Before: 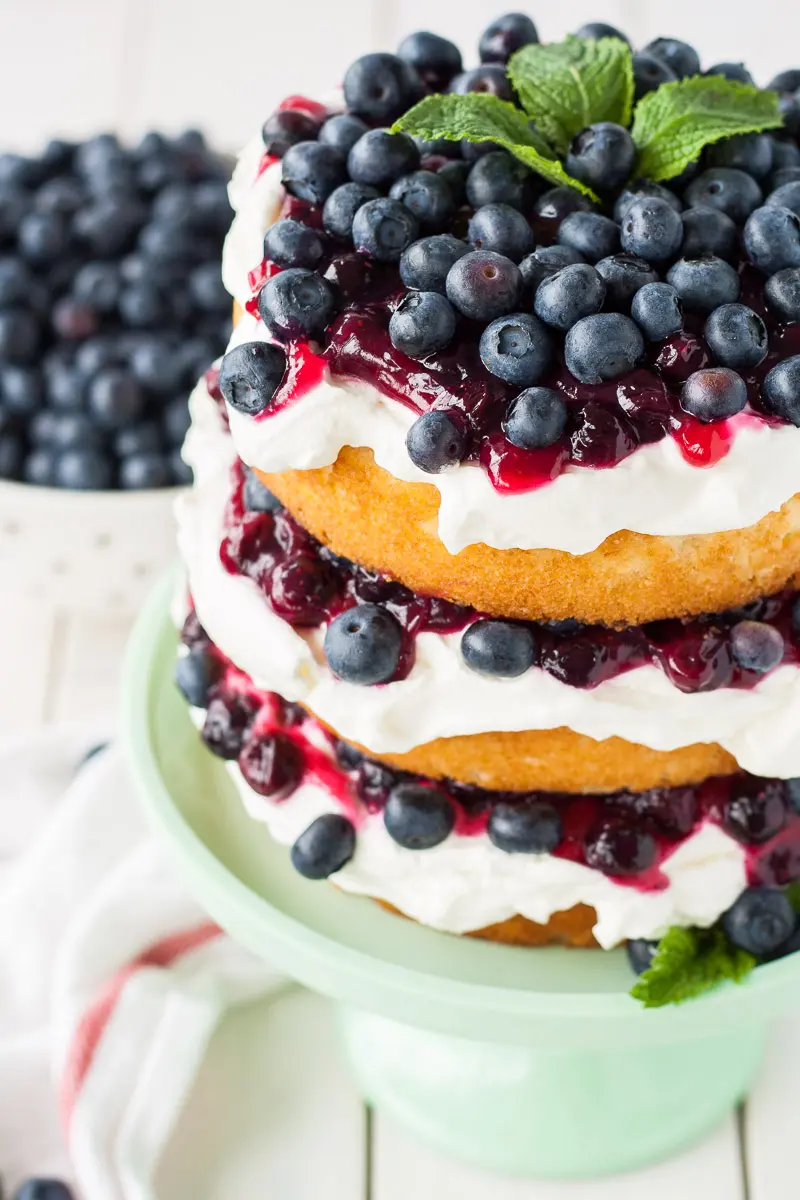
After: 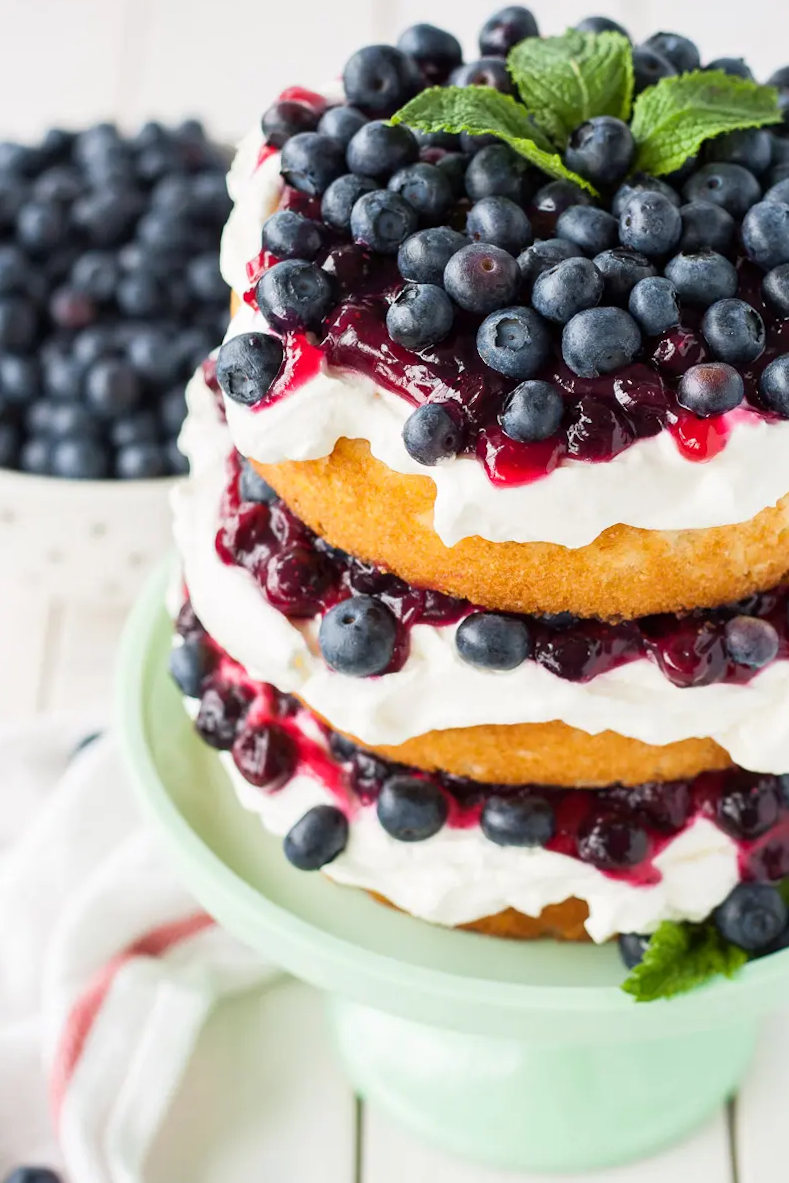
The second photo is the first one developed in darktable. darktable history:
crop and rotate: angle -0.528°
